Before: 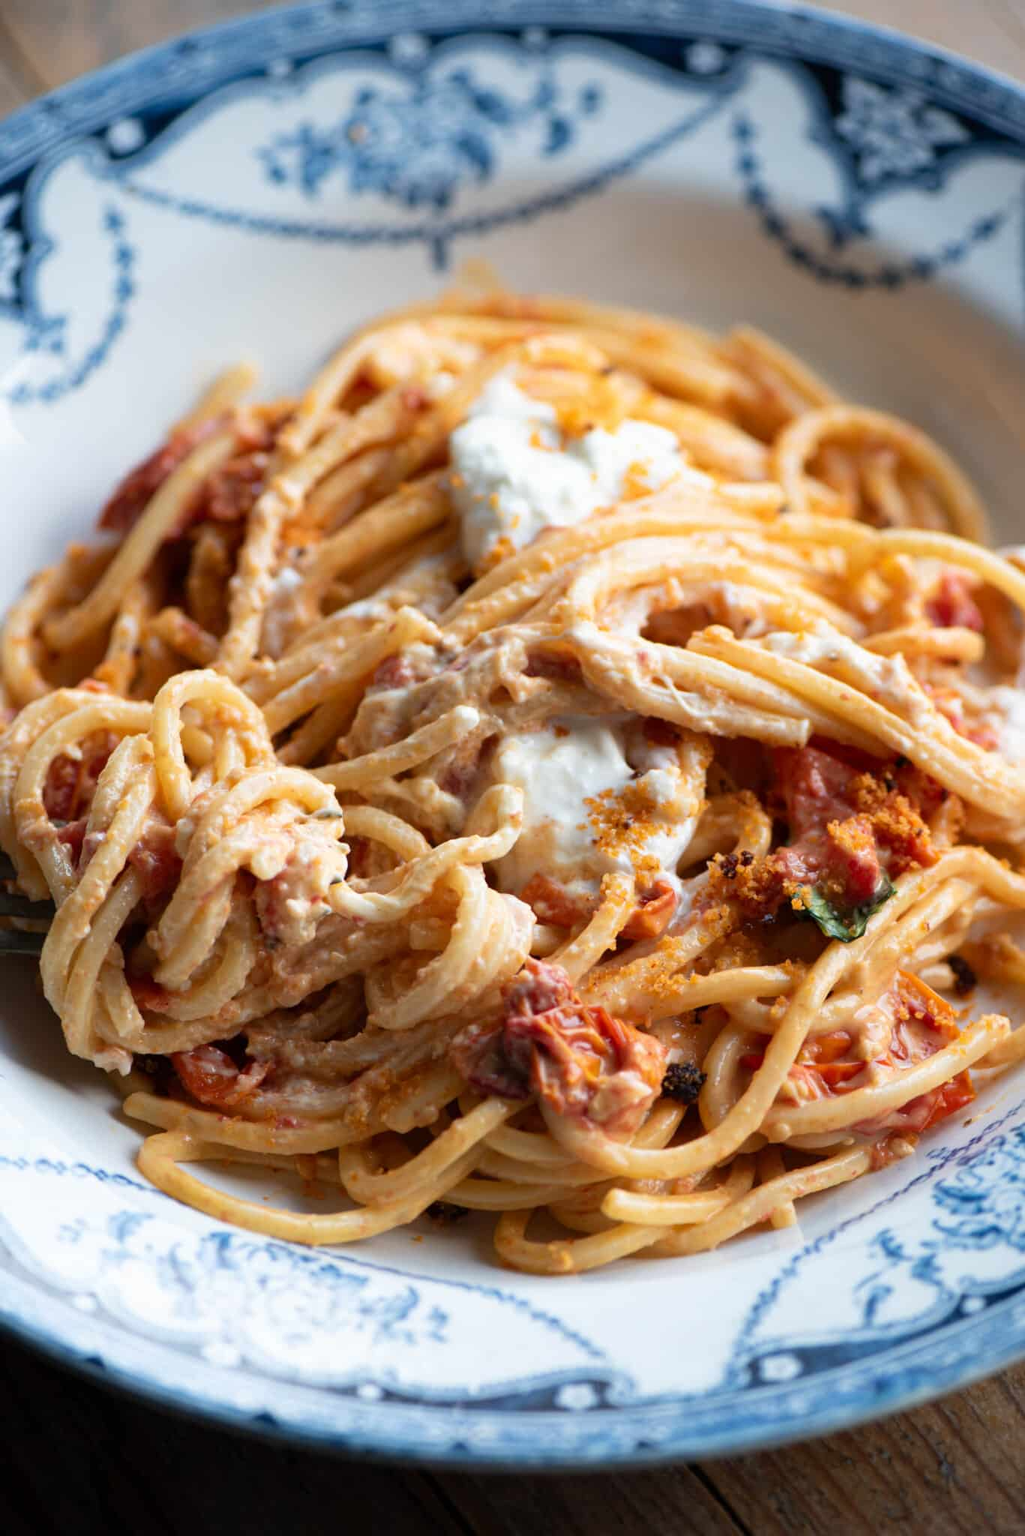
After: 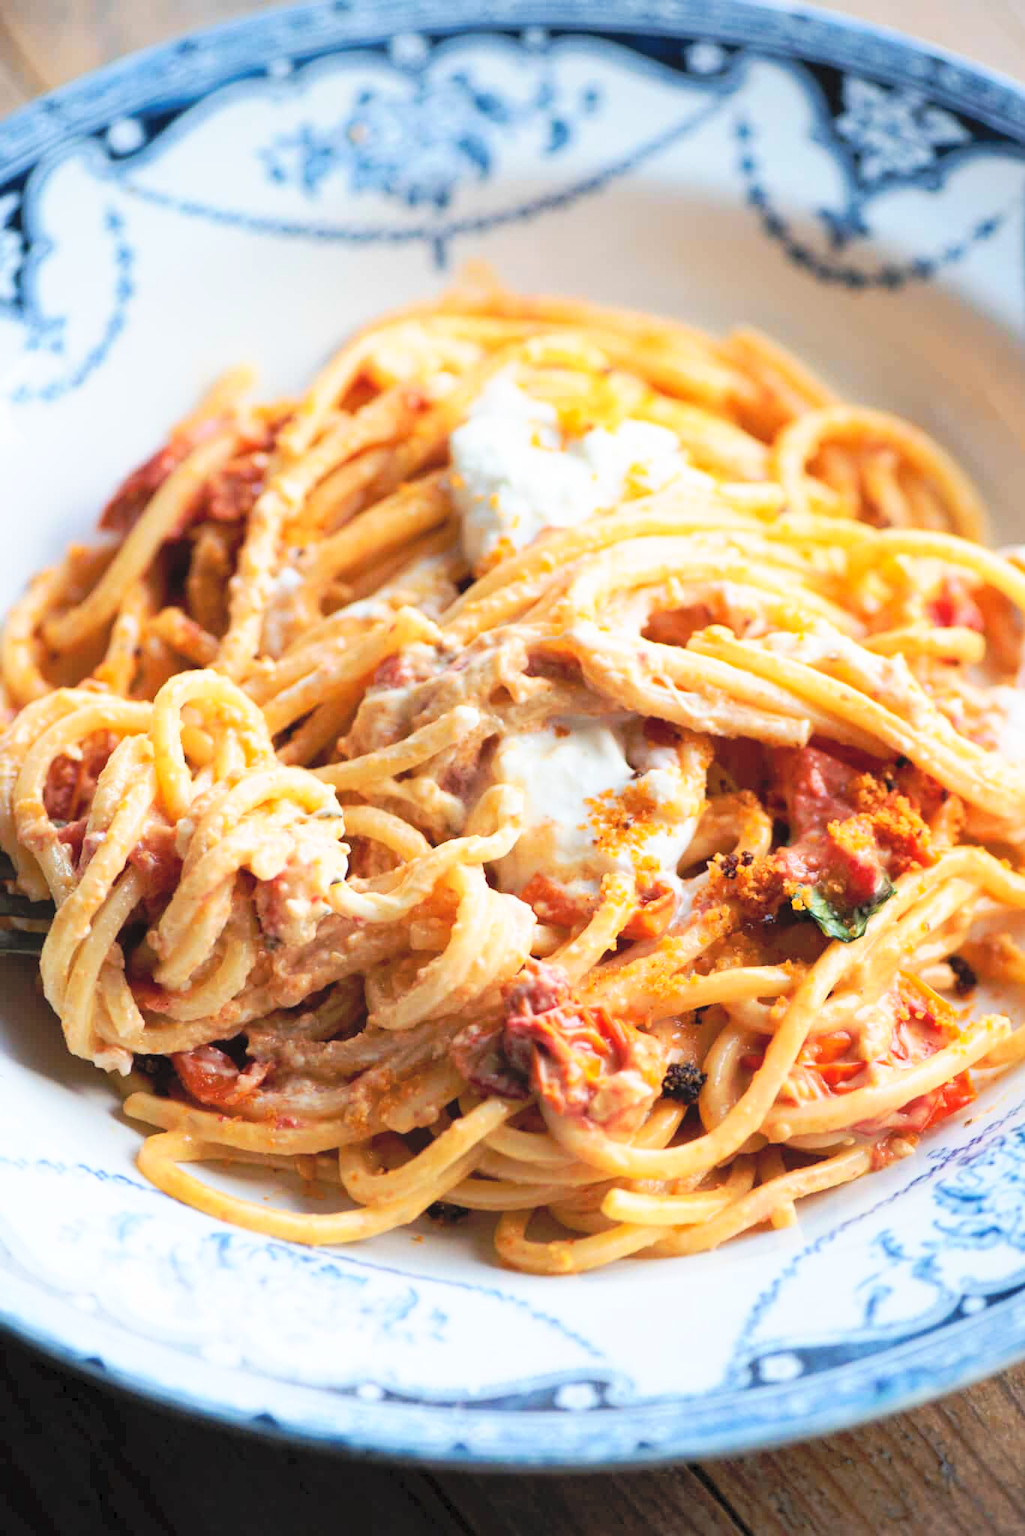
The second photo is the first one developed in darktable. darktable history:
tone curve: curves: ch0 [(0, 0) (0.003, 0.009) (0.011, 0.019) (0.025, 0.034) (0.044, 0.057) (0.069, 0.082) (0.1, 0.104) (0.136, 0.131) (0.177, 0.165) (0.224, 0.212) (0.277, 0.279) (0.335, 0.342) (0.399, 0.401) (0.468, 0.477) (0.543, 0.572) (0.623, 0.675) (0.709, 0.772) (0.801, 0.85) (0.898, 0.942) (1, 1)], preserve colors none
contrast brightness saturation: contrast 0.1, brightness 0.3, saturation 0.14
